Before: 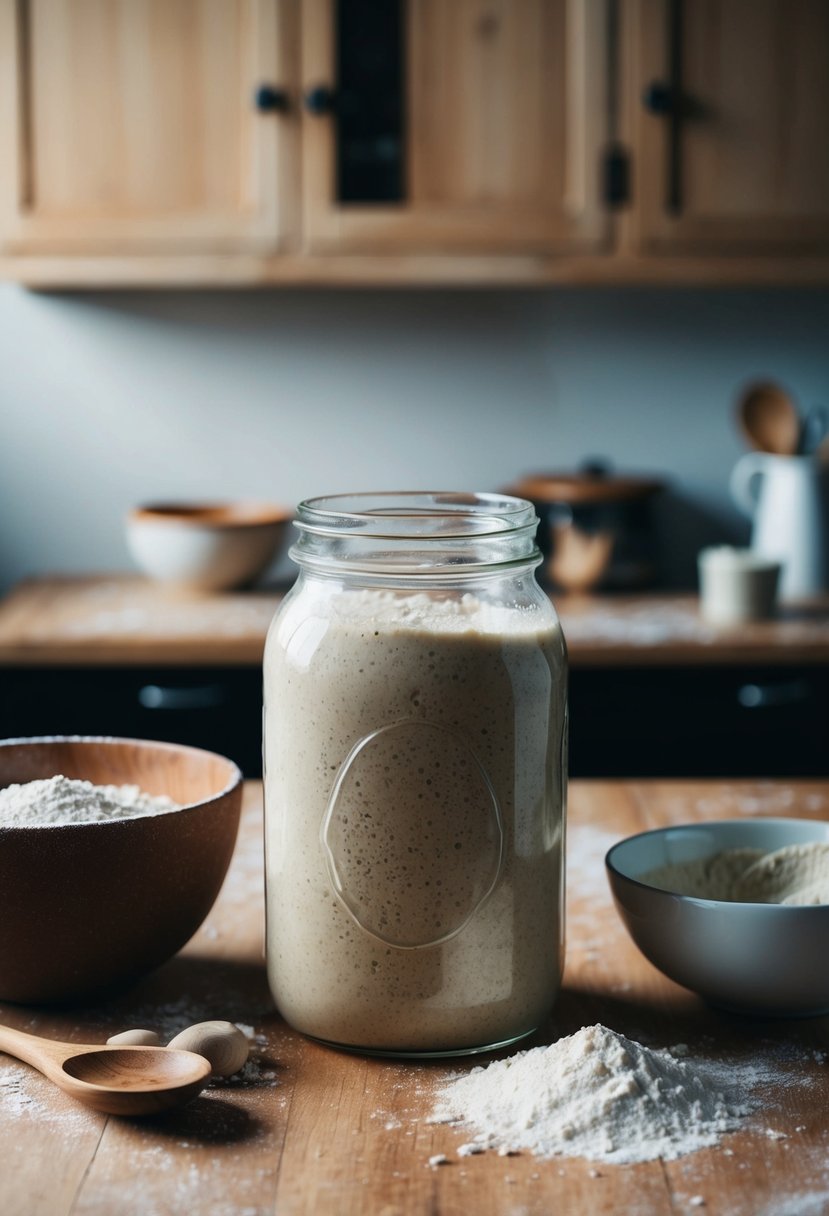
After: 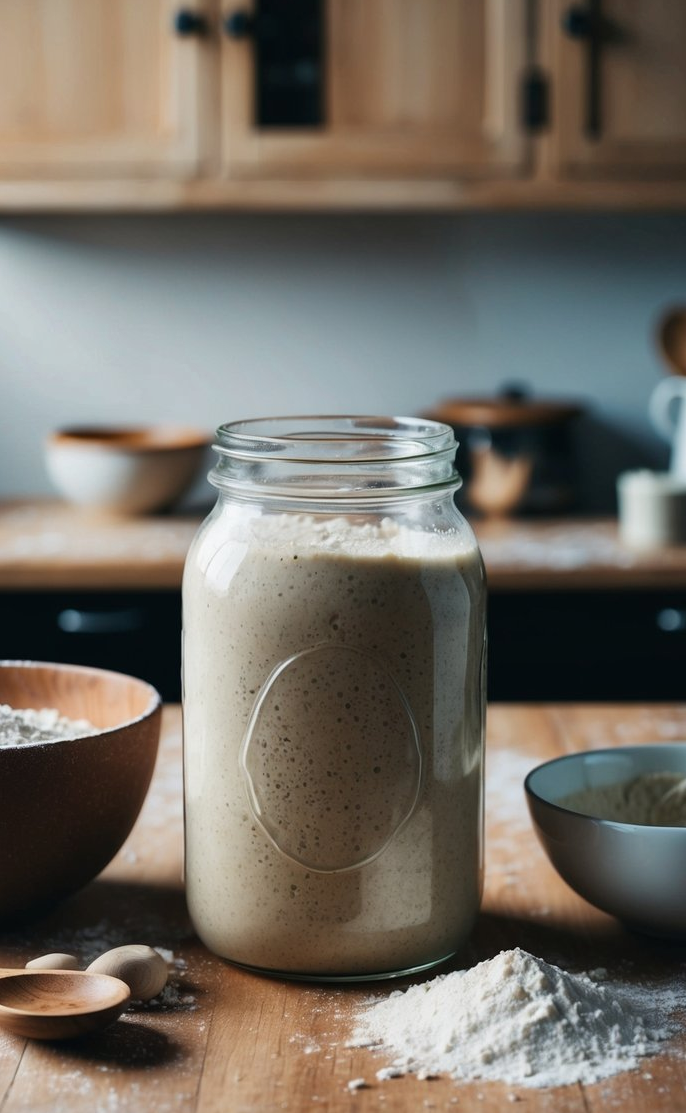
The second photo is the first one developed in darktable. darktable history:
crop: left 9.807%, top 6.259%, right 7.334%, bottom 2.177%
shadows and highlights: shadows 40, highlights -54, highlights color adjustment 46%, low approximation 0.01, soften with gaussian
